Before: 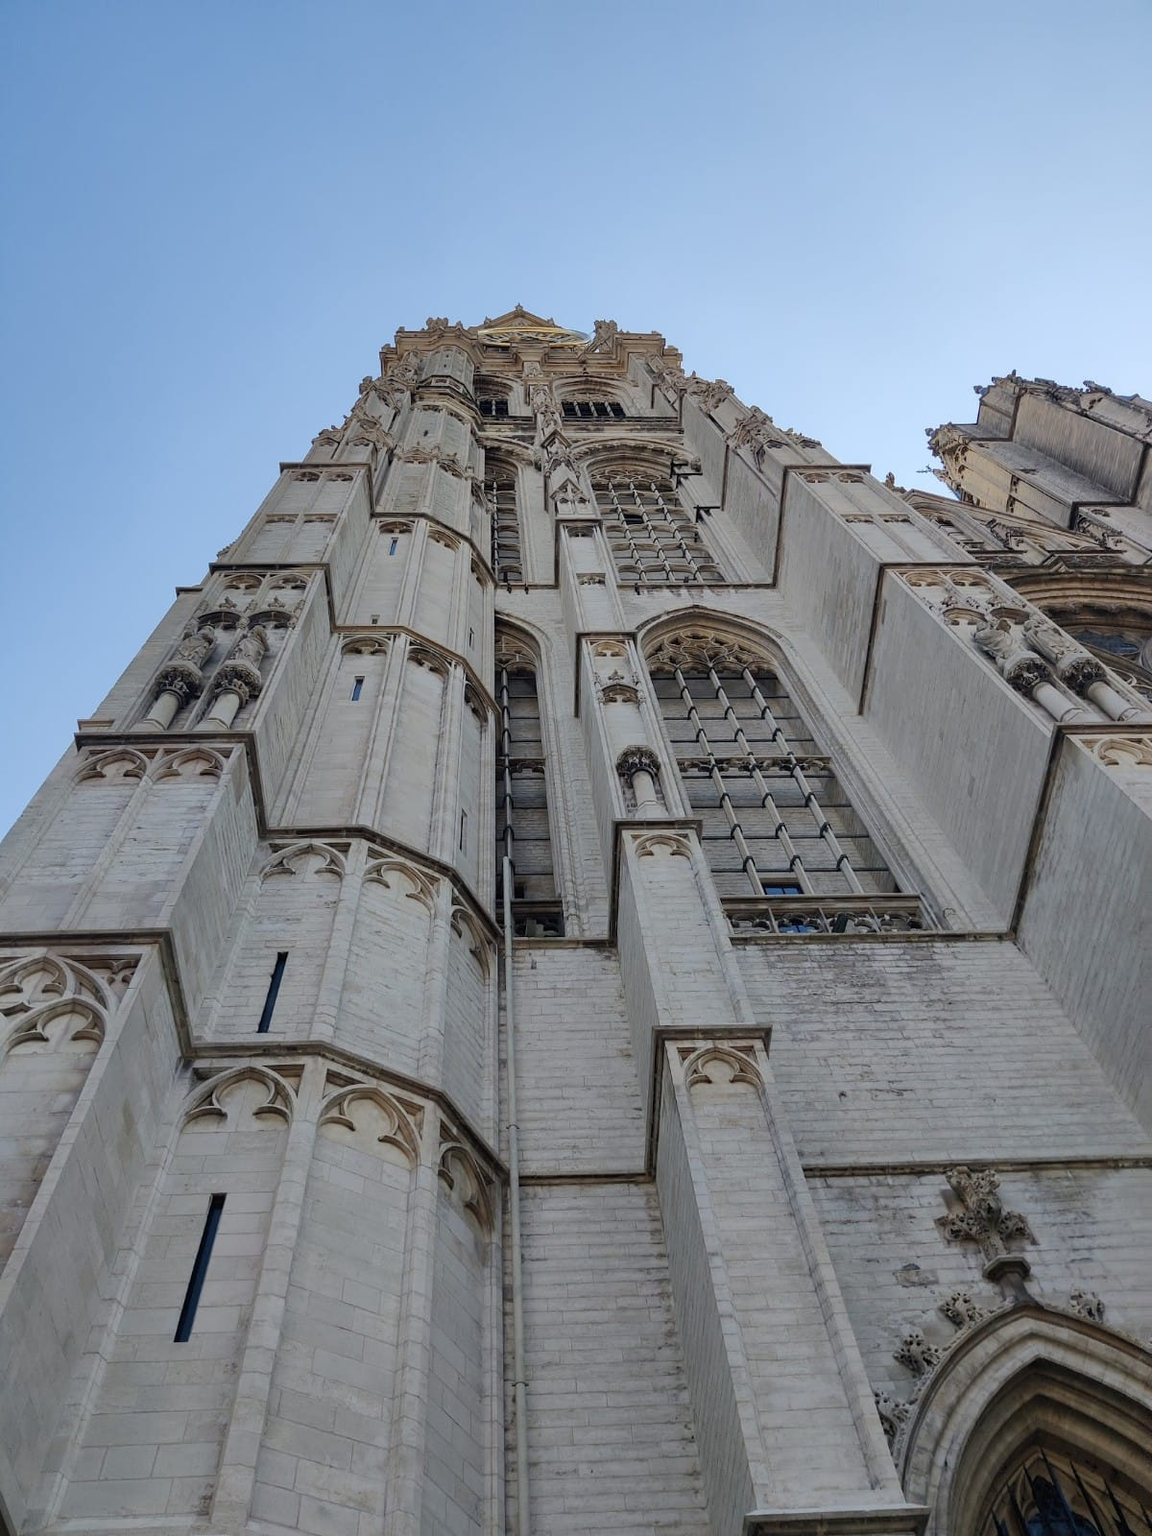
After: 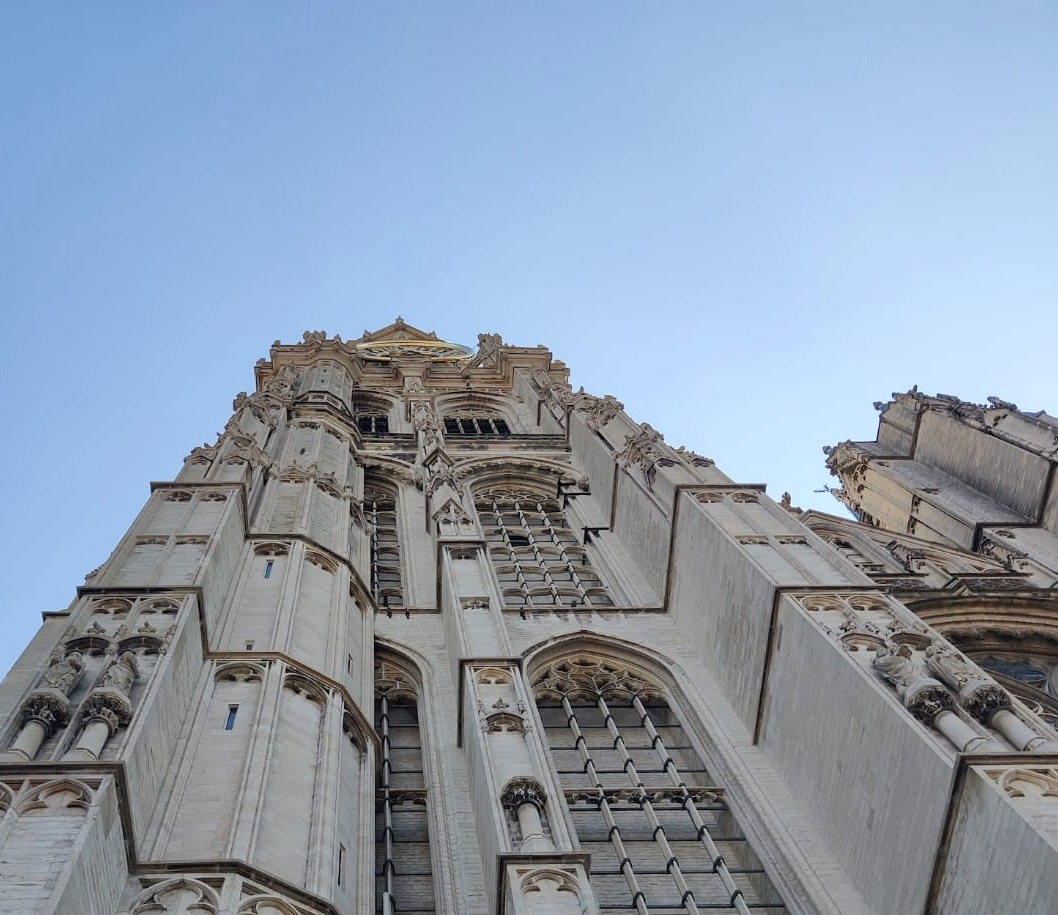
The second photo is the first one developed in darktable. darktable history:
crop and rotate: left 11.812%, bottom 42.776%
exposure: exposure 0.127 EV, compensate highlight preservation false
